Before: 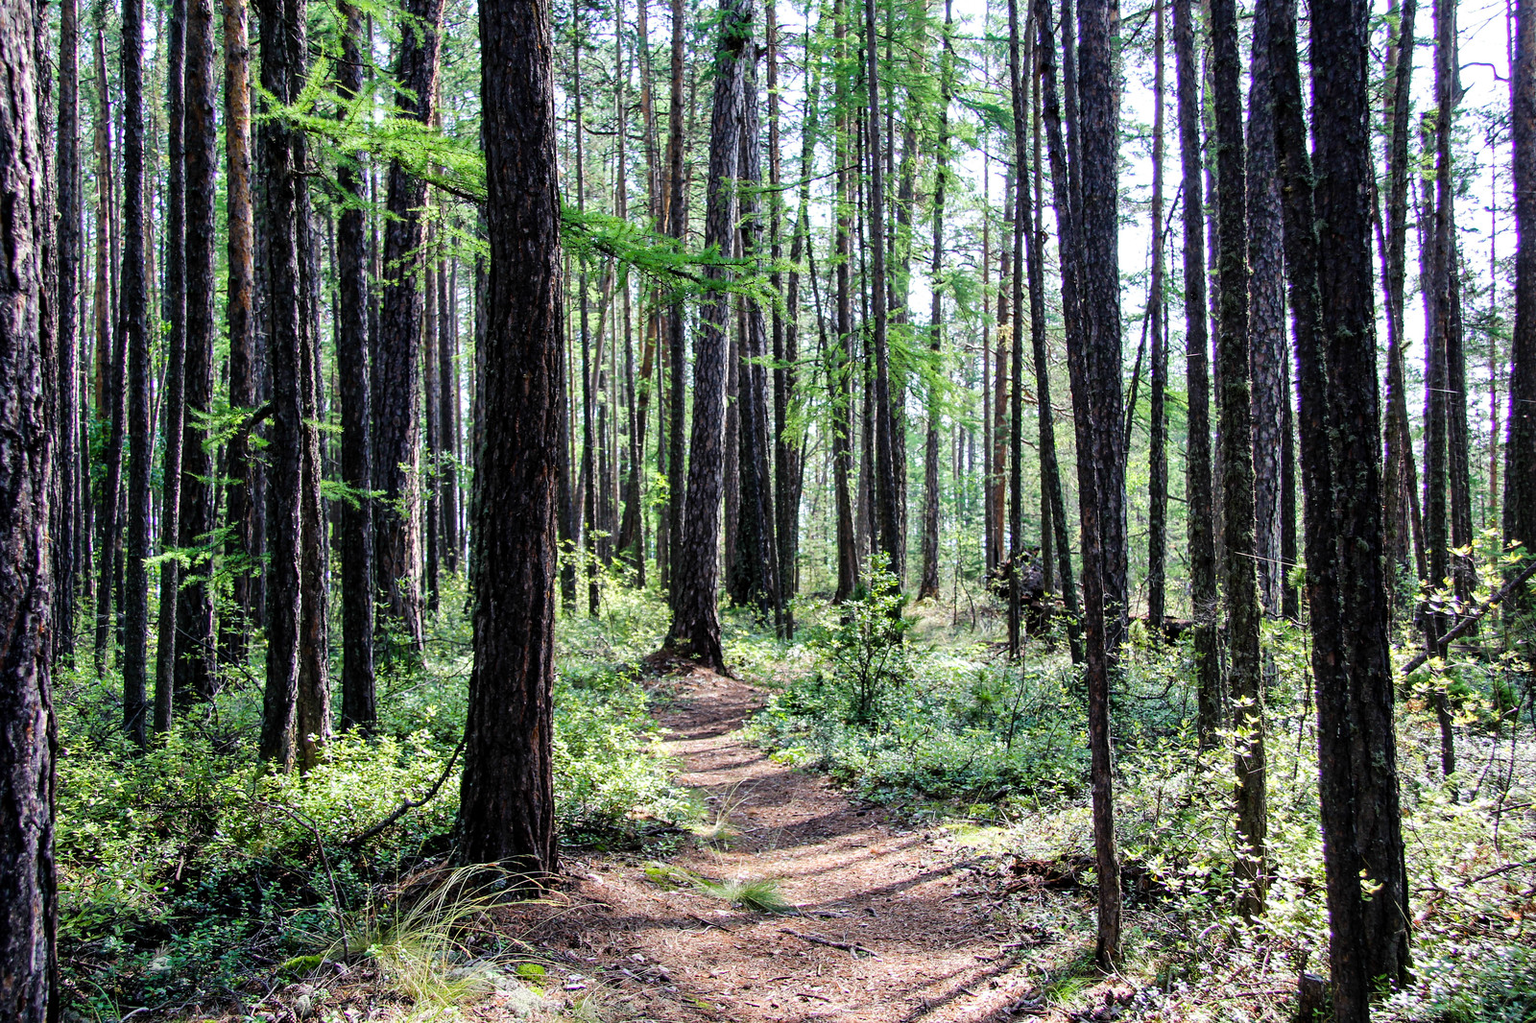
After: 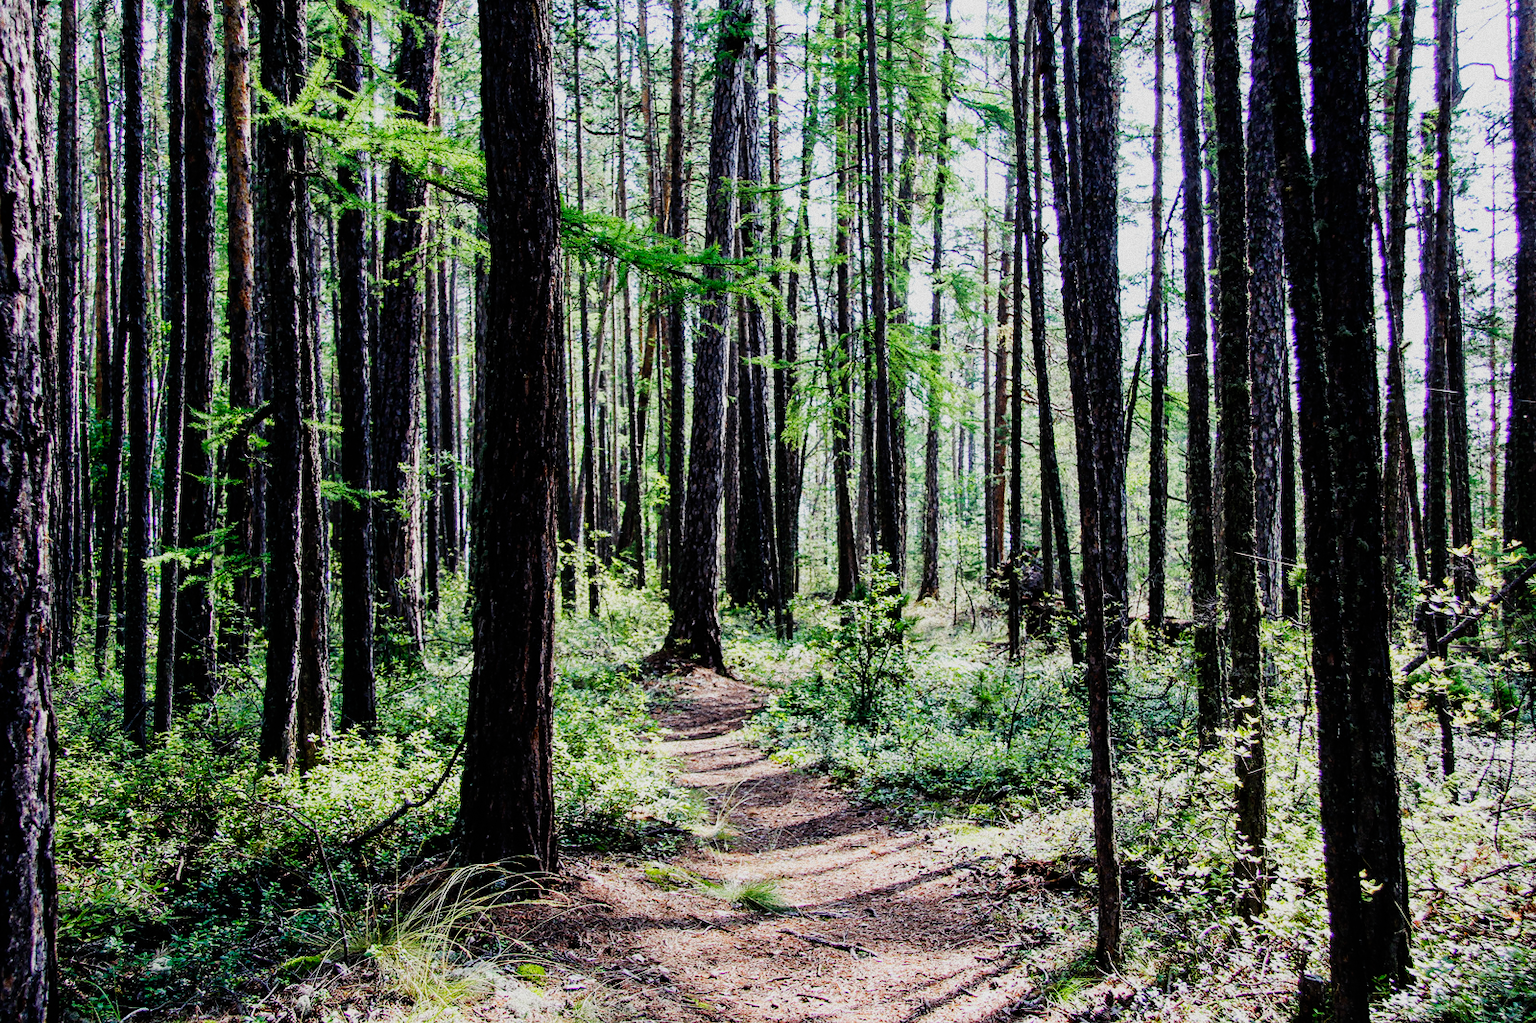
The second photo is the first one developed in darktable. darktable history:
vibrance: vibrance 15%
sigmoid: contrast 1.7, skew -0.2, preserve hue 0%, red attenuation 0.1, red rotation 0.035, green attenuation 0.1, green rotation -0.017, blue attenuation 0.15, blue rotation -0.052, base primaries Rec2020
shadows and highlights: shadows -21.3, highlights 100, soften with gaussian
grain: coarseness 0.09 ISO, strength 40%
